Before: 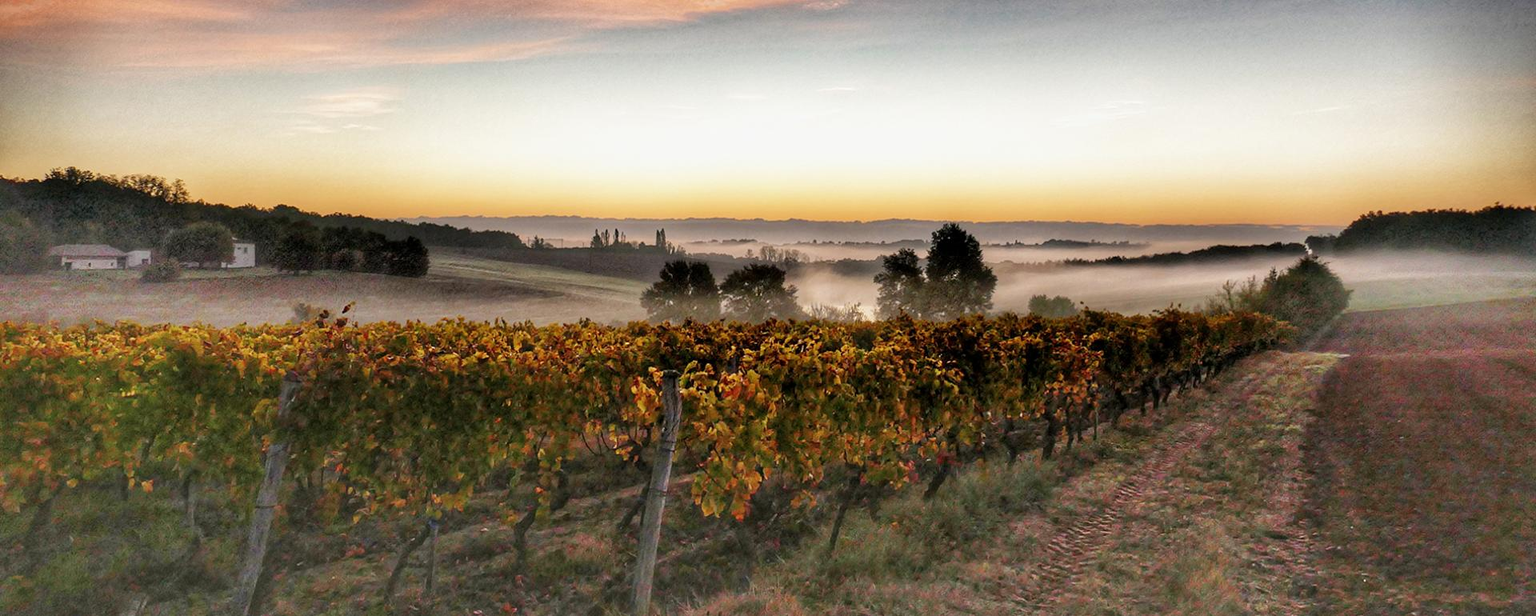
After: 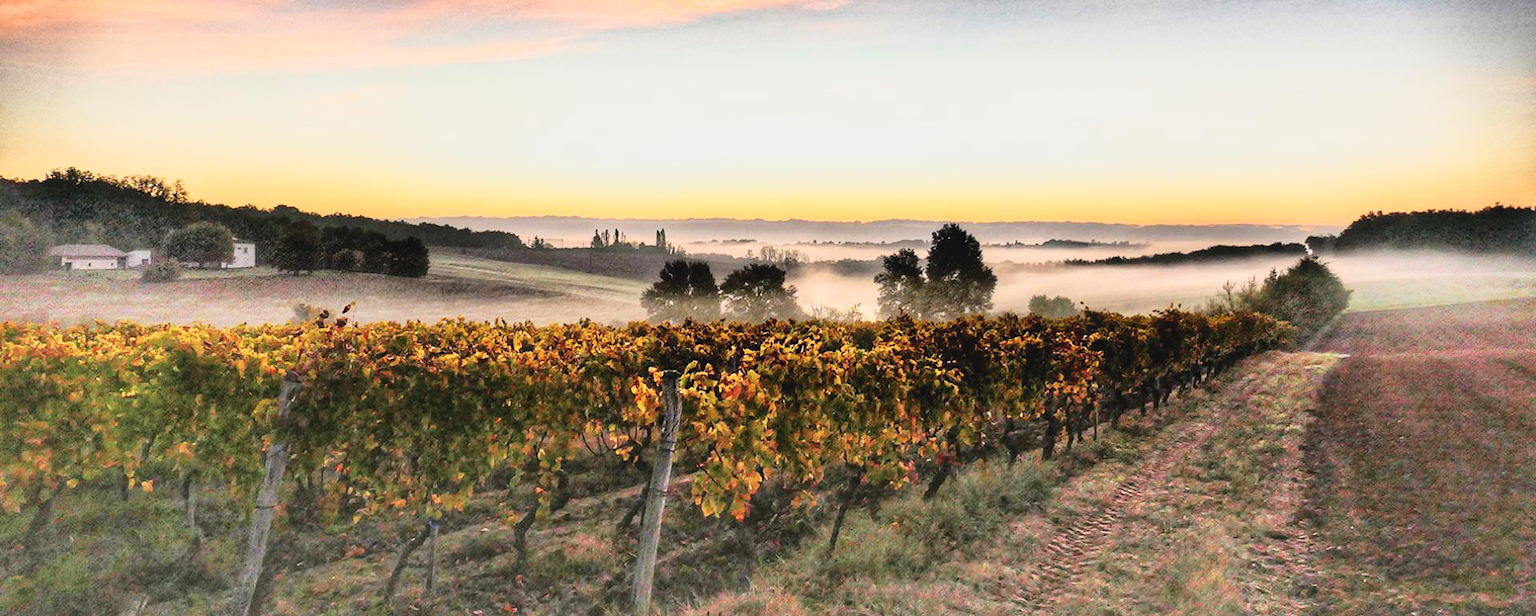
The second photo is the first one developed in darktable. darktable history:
contrast brightness saturation: contrast -0.102, saturation -0.096
base curve: curves: ch0 [(0, 0) (0.026, 0.03) (0.109, 0.232) (0.351, 0.748) (0.669, 0.968) (1, 1)]
